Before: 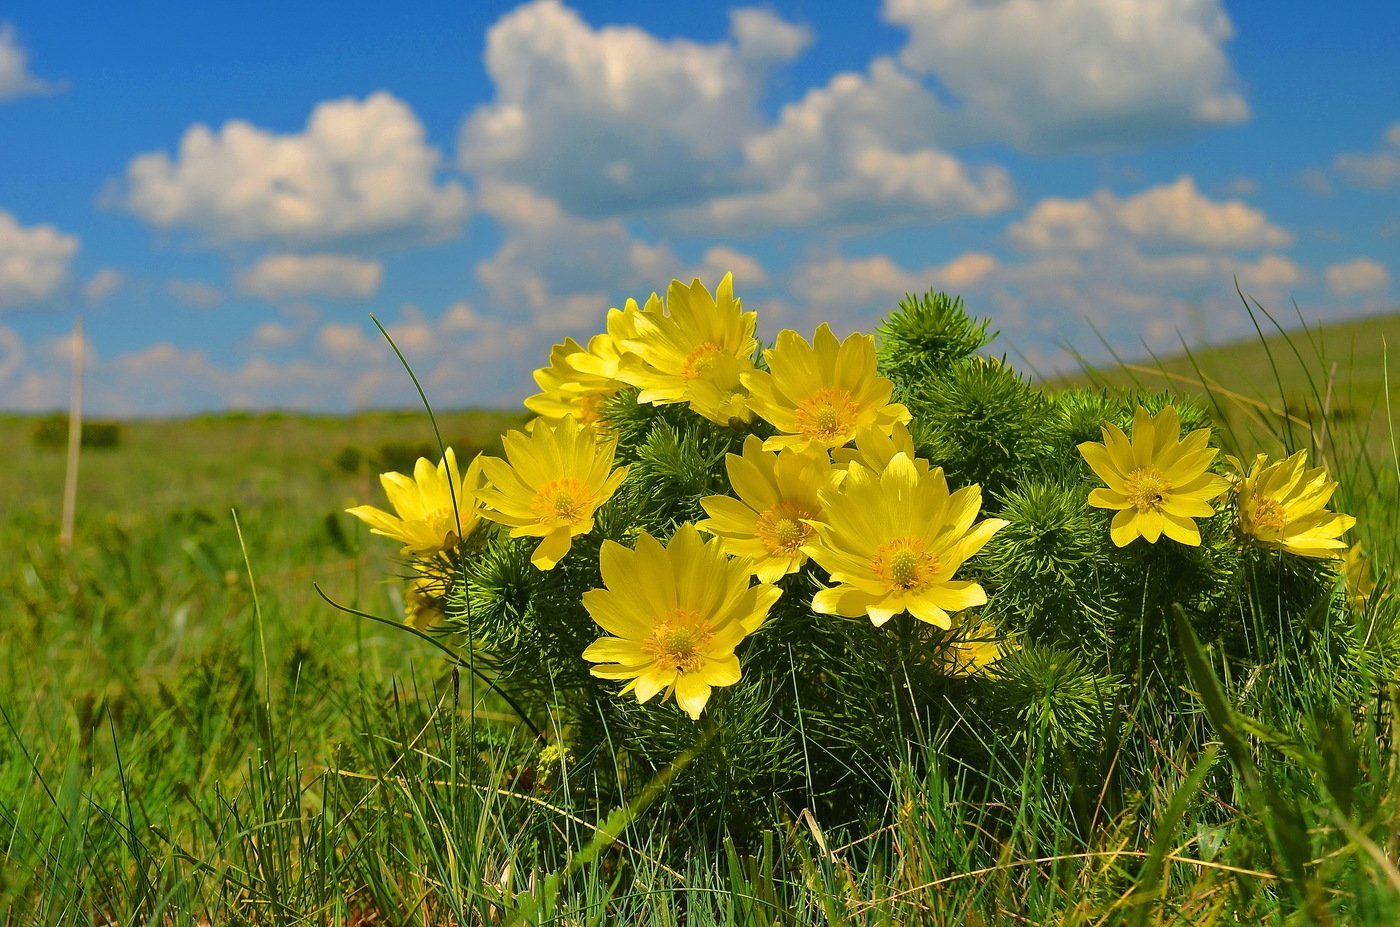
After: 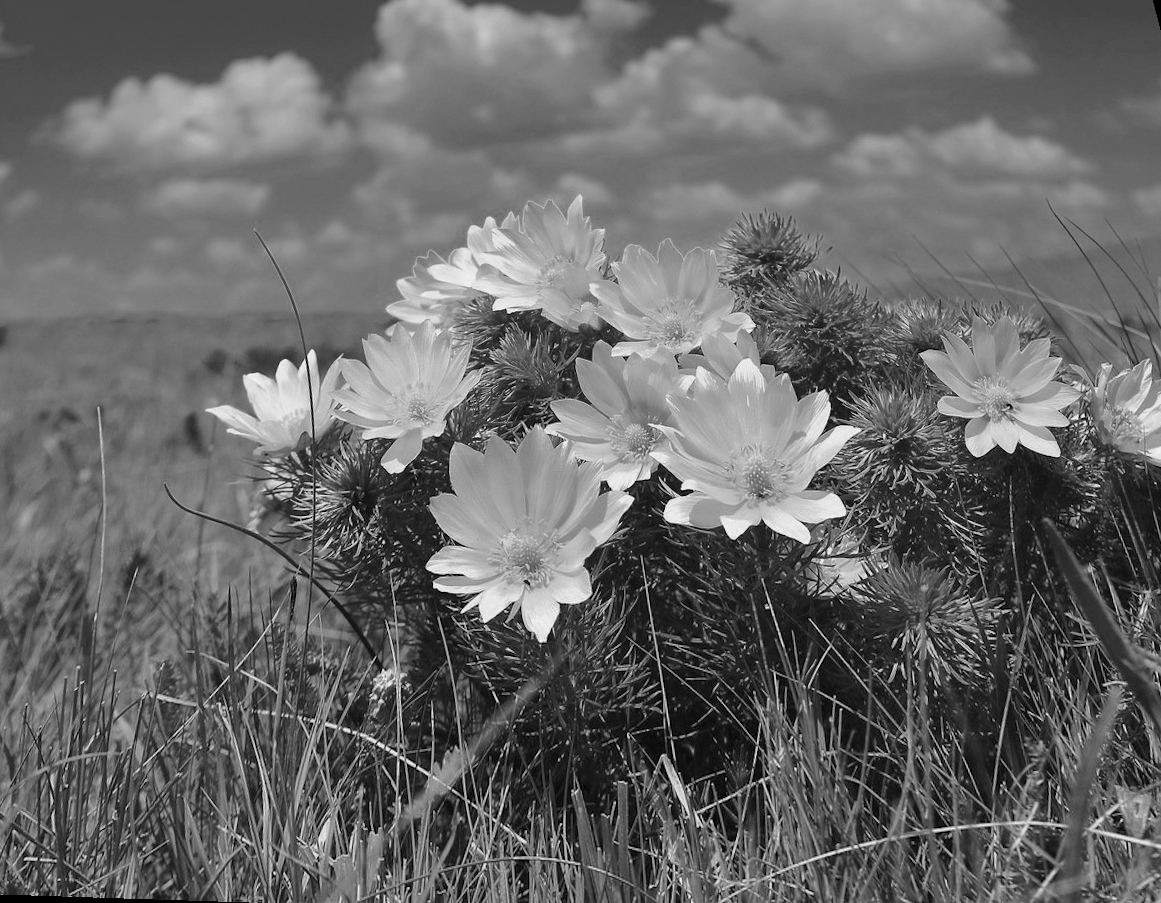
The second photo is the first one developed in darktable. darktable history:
rotate and perspective: rotation 0.72°, lens shift (vertical) -0.352, lens shift (horizontal) -0.051, crop left 0.152, crop right 0.859, crop top 0.019, crop bottom 0.964
color calibration: output R [0.948, 0.091, -0.04, 0], output G [-0.3, 1.384, -0.085, 0], output B [-0.108, 0.061, 1.08, 0], illuminant as shot in camera, x 0.484, y 0.43, temperature 2405.29 K
monochrome: a 32, b 64, size 2.3
